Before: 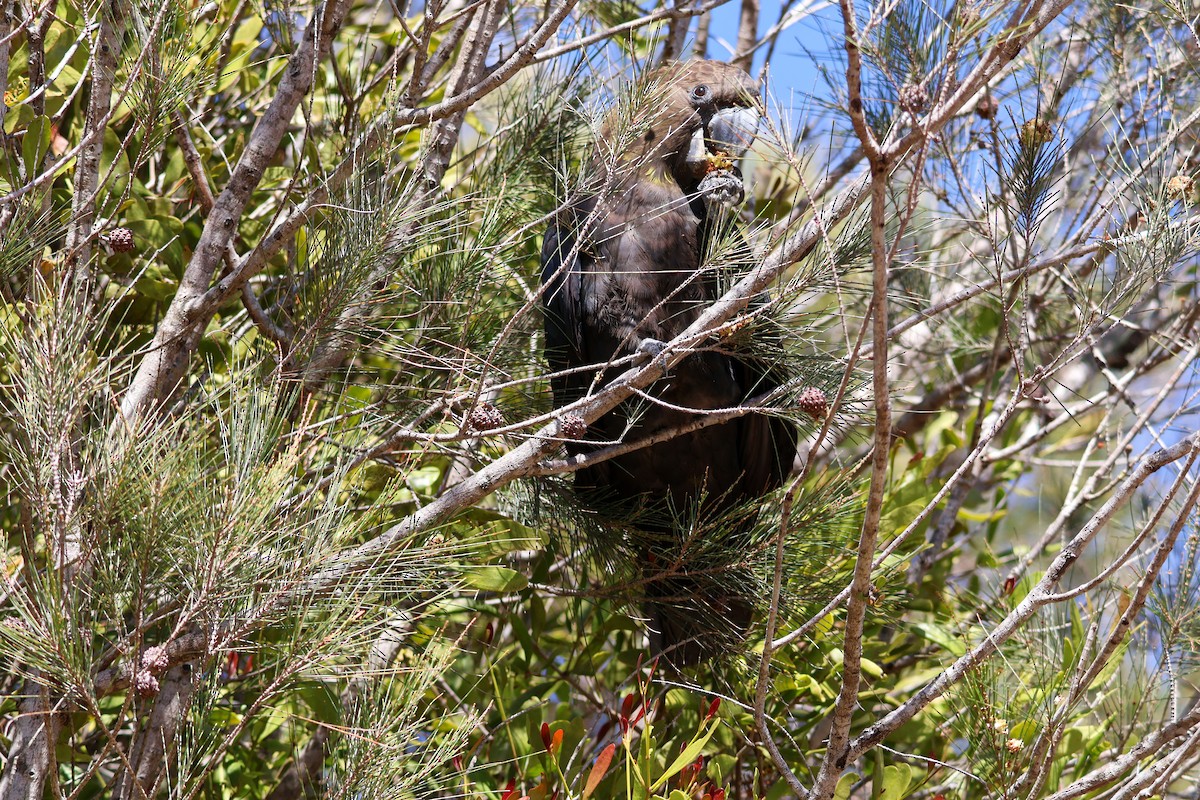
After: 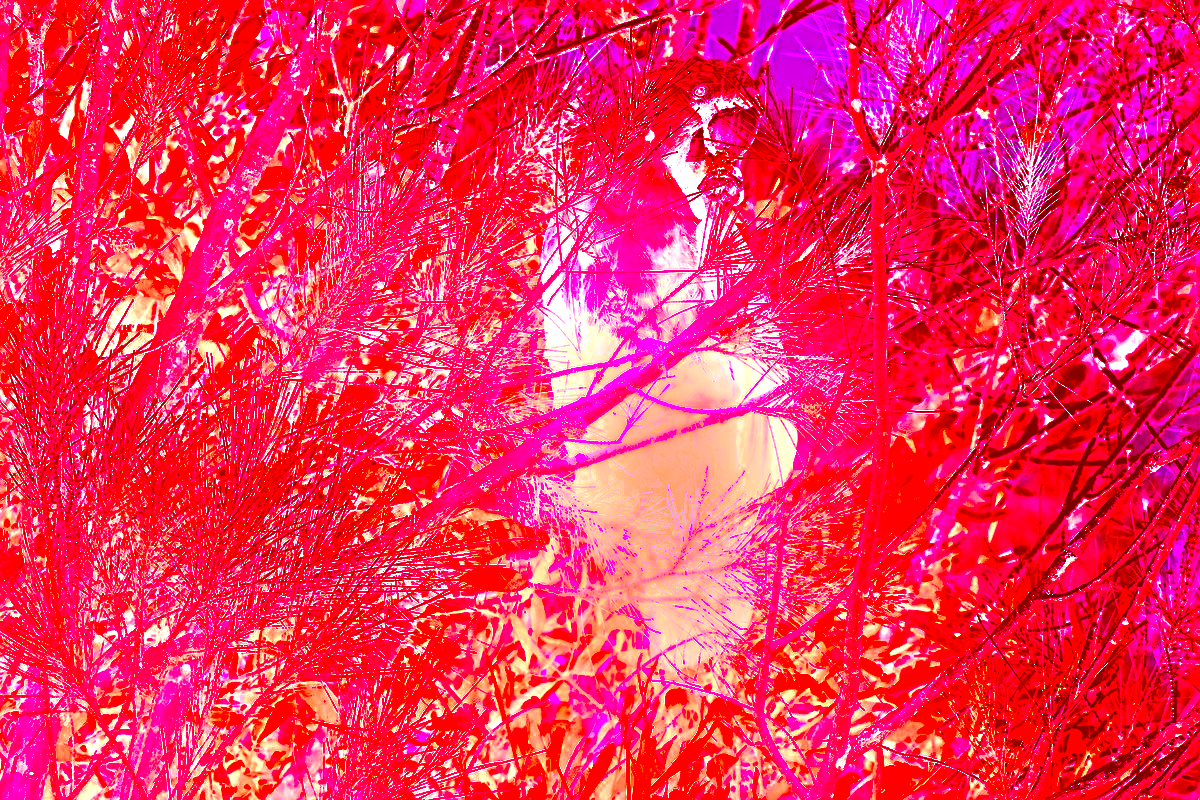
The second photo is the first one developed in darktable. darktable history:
exposure: black level correction 0.001, exposure 1.822 EV, compensate exposure bias true, compensate highlight preservation false
bloom: threshold 82.5%, strength 16.25%
white balance: red 4.26, blue 1.802
color correction: highlights a* -14.62, highlights b* -16.22, shadows a* 10.12, shadows b* 29.4
sharpen: radius 4
tone curve: curves: ch0 [(0, 0) (0.058, 0.027) (0.214, 0.183) (0.304, 0.288) (0.561, 0.554) (0.687, 0.677) (0.768, 0.768) (0.858, 0.861) (0.986, 0.957)]; ch1 [(0, 0) (0.172, 0.123) (0.312, 0.296) (0.437, 0.429) (0.471, 0.469) (0.502, 0.5) (0.513, 0.515) (0.583, 0.604) (0.631, 0.659) (0.703, 0.721) (0.889, 0.924) (1, 1)]; ch2 [(0, 0) (0.411, 0.424) (0.485, 0.497) (0.502, 0.5) (0.517, 0.511) (0.566, 0.573) (0.622, 0.613) (0.709, 0.677) (1, 1)], color space Lab, independent channels, preserve colors none
